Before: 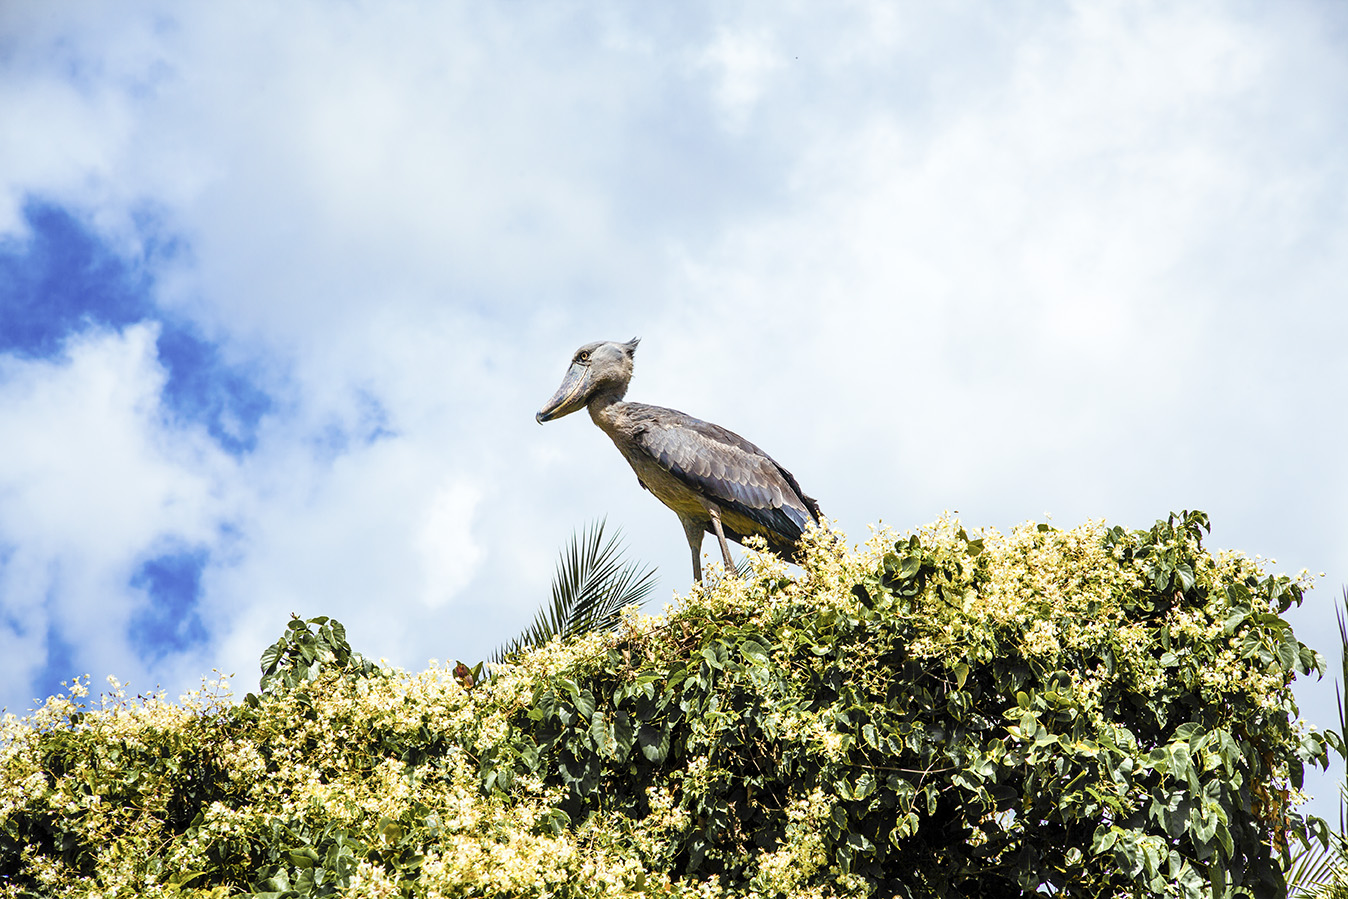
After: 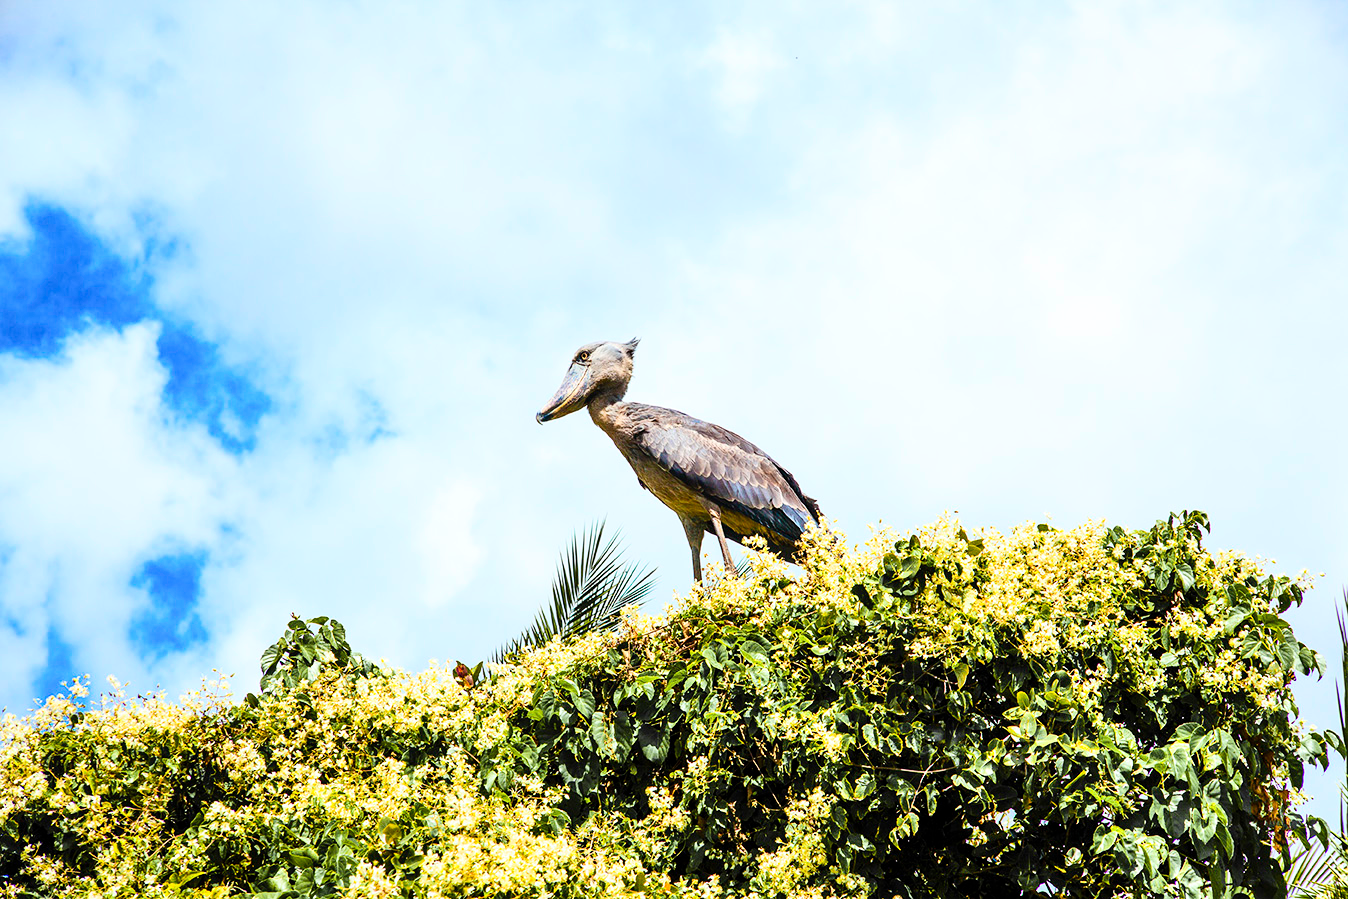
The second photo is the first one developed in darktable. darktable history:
contrast brightness saturation: contrast 0.234, brightness 0.11, saturation 0.289
